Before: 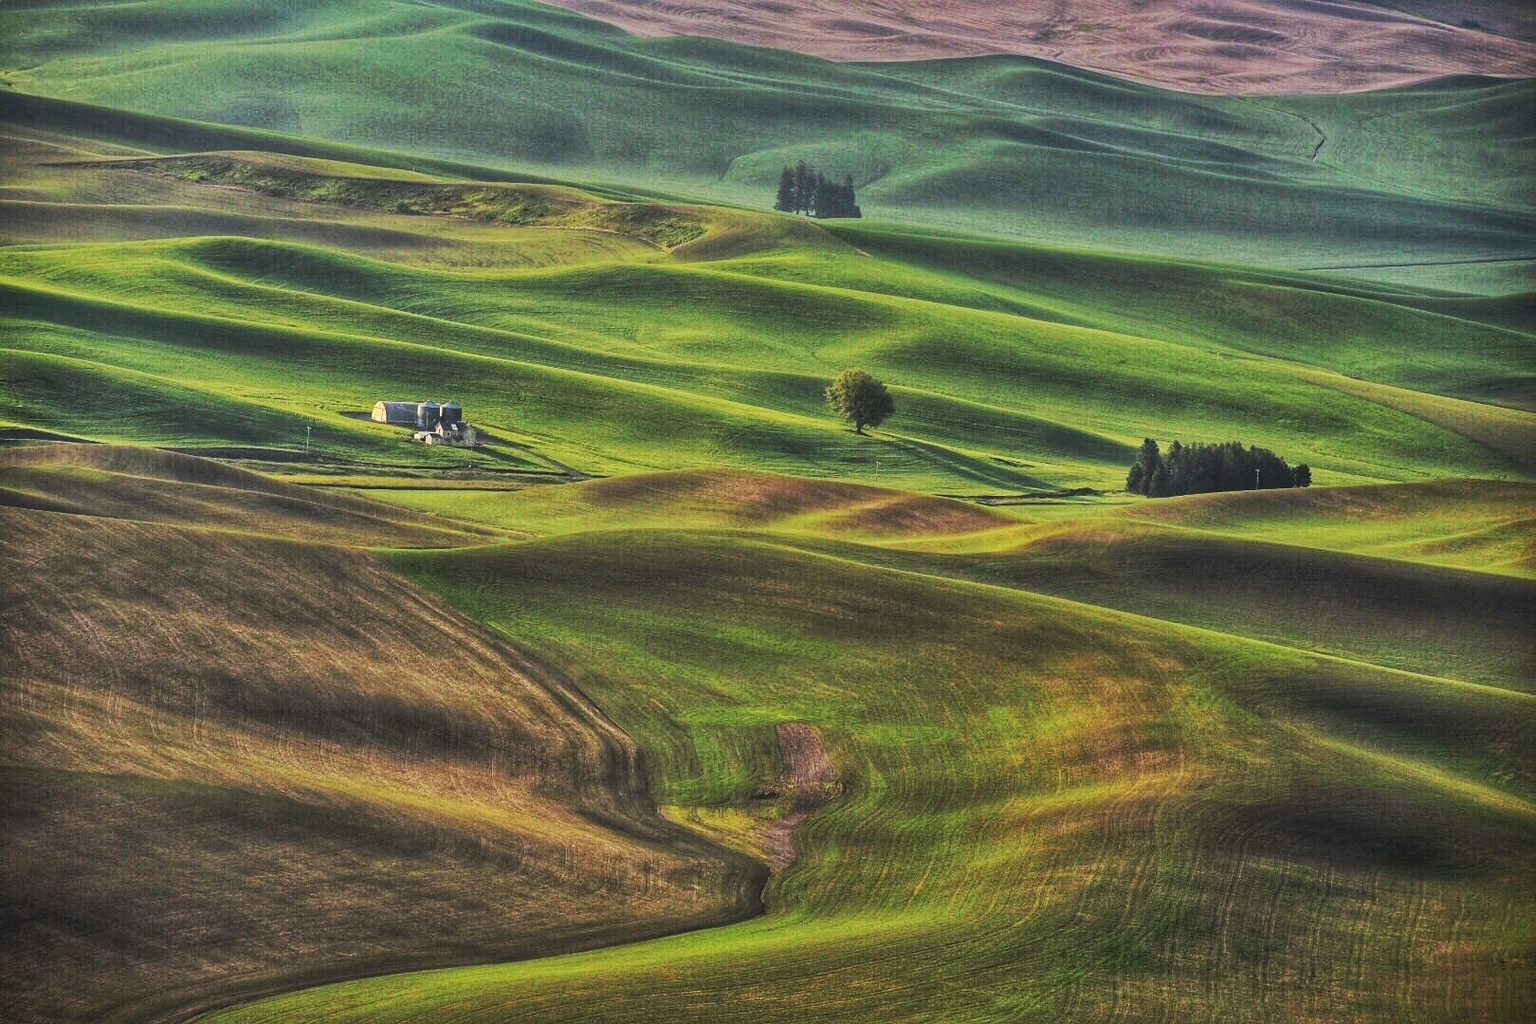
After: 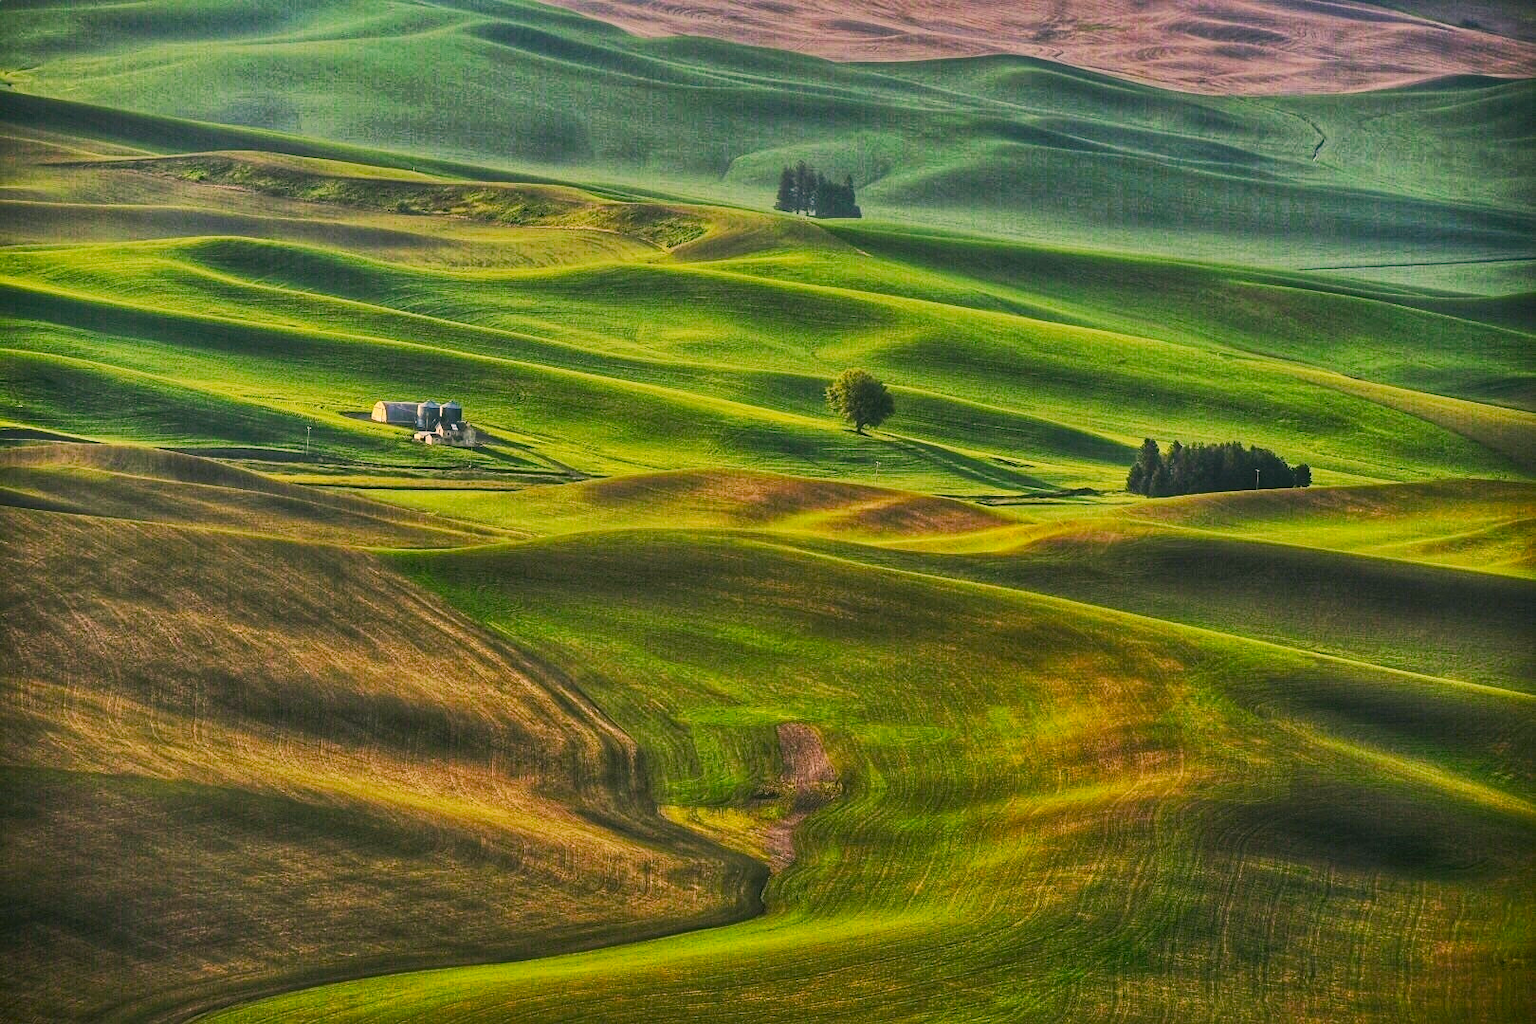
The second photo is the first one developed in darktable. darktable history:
color balance rgb: highlights gain › chroma 1.405%, highlights gain › hue 52.09°, perceptual saturation grading › global saturation 20%, perceptual saturation grading › highlights -25.703%, perceptual saturation grading › shadows 25.64%, global vibrance 20%
color correction: highlights a* 4.28, highlights b* 4.95, shadows a* -7.58, shadows b* 4.9
exposure: exposure -0.055 EV, compensate highlight preservation false
contrast brightness saturation: contrast 0.103, brightness 0.033, saturation 0.087
